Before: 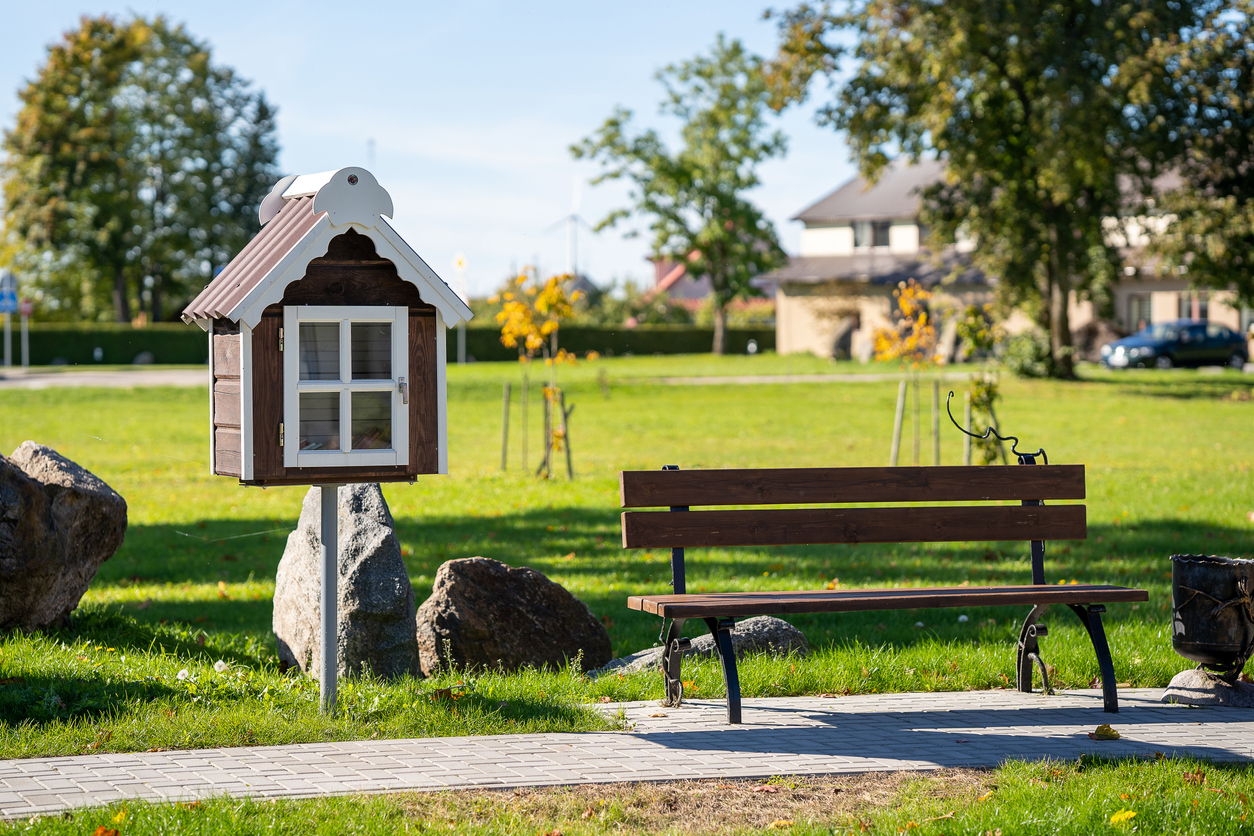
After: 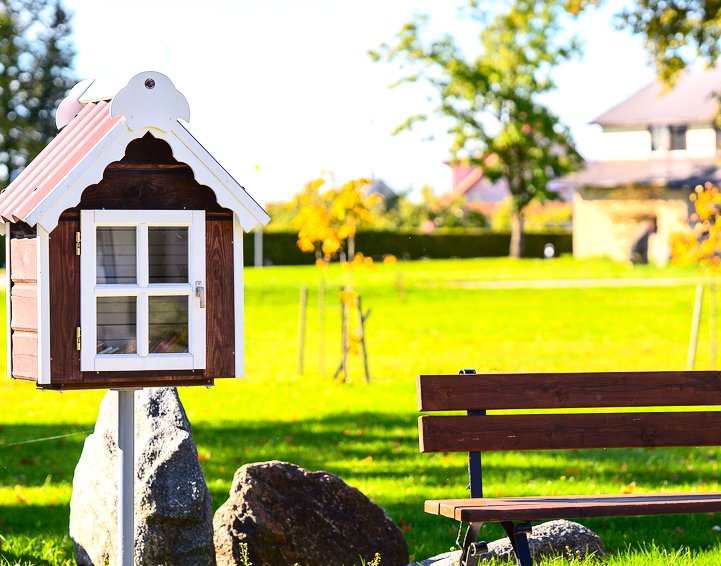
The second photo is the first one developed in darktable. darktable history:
tone curve: curves: ch0 [(0, 0.023) (0.103, 0.087) (0.295, 0.297) (0.445, 0.531) (0.553, 0.665) (0.735, 0.843) (0.994, 1)]; ch1 [(0, 0) (0.414, 0.395) (0.447, 0.447) (0.485, 0.5) (0.512, 0.524) (0.542, 0.581) (0.581, 0.632) (0.646, 0.715) (1, 1)]; ch2 [(0, 0) (0.369, 0.388) (0.449, 0.431) (0.478, 0.471) (0.516, 0.517) (0.579, 0.624) (0.674, 0.775) (1, 1)], color space Lab, independent channels, preserve colors none
crop: left 16.202%, top 11.512%, right 26.259%, bottom 20.719%
exposure: exposure 0.6 EV, compensate highlight preservation false
